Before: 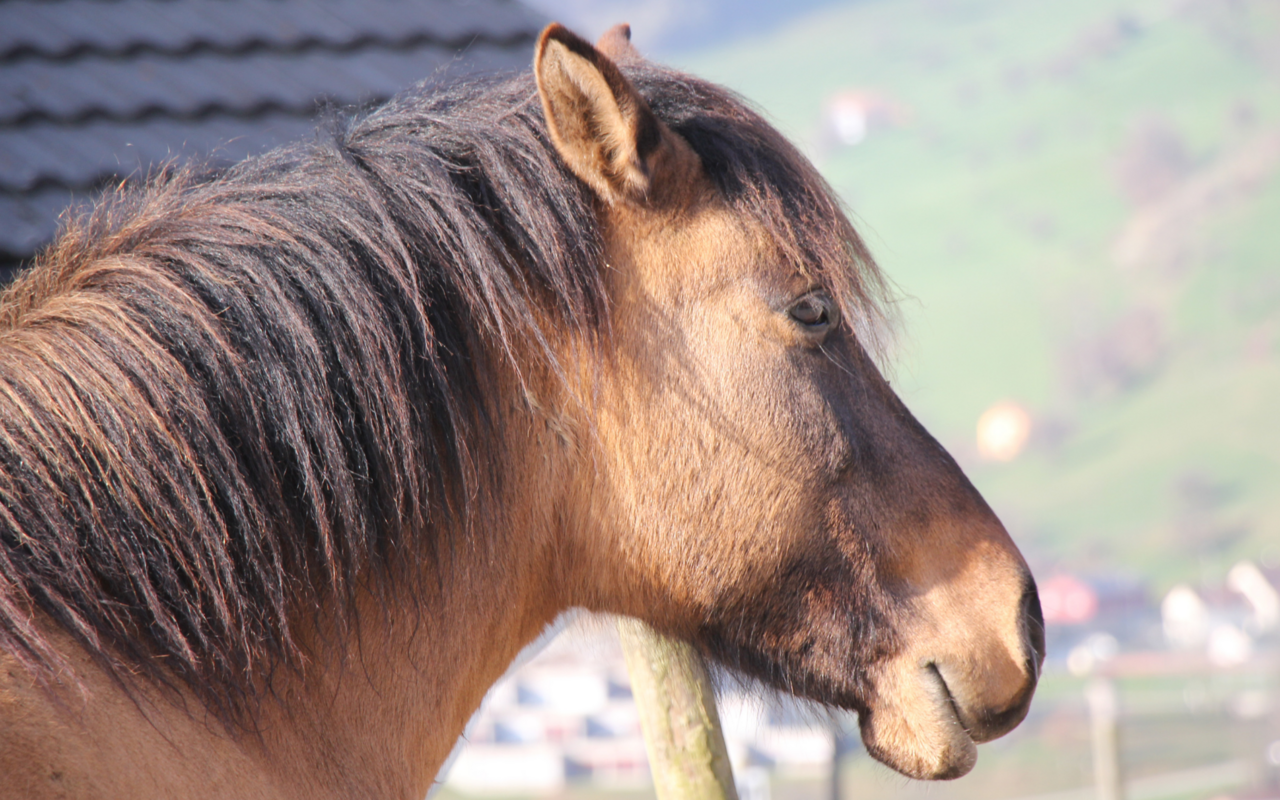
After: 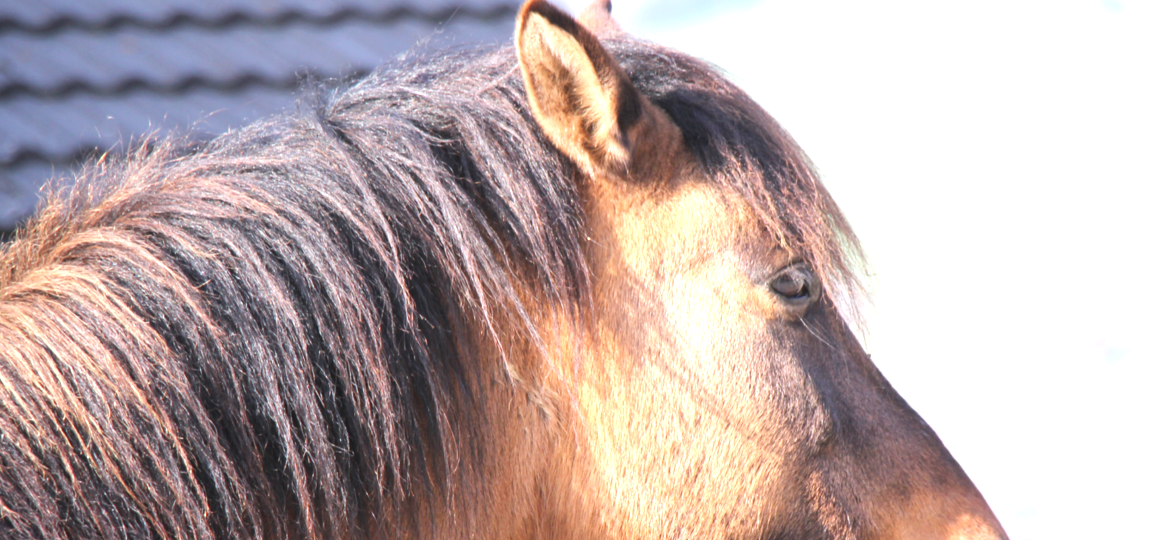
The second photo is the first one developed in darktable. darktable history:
crop: left 1.509%, top 3.452%, right 7.696%, bottom 28.452%
exposure: exposure 0.935 EV, compensate highlight preservation false
white balance: red 0.988, blue 1.017
